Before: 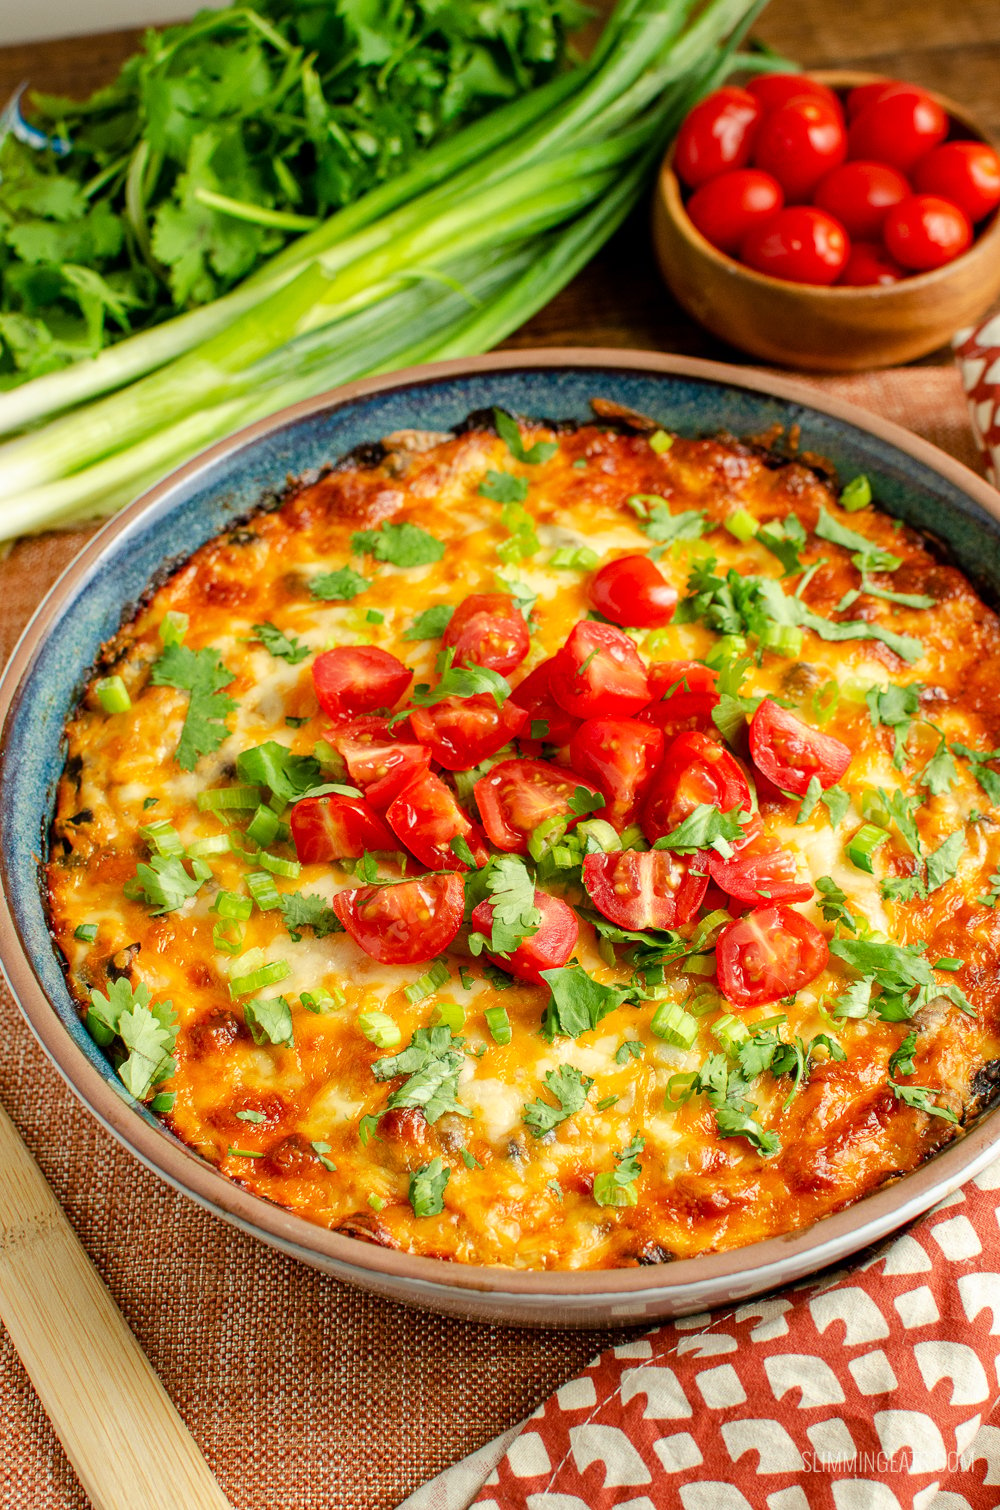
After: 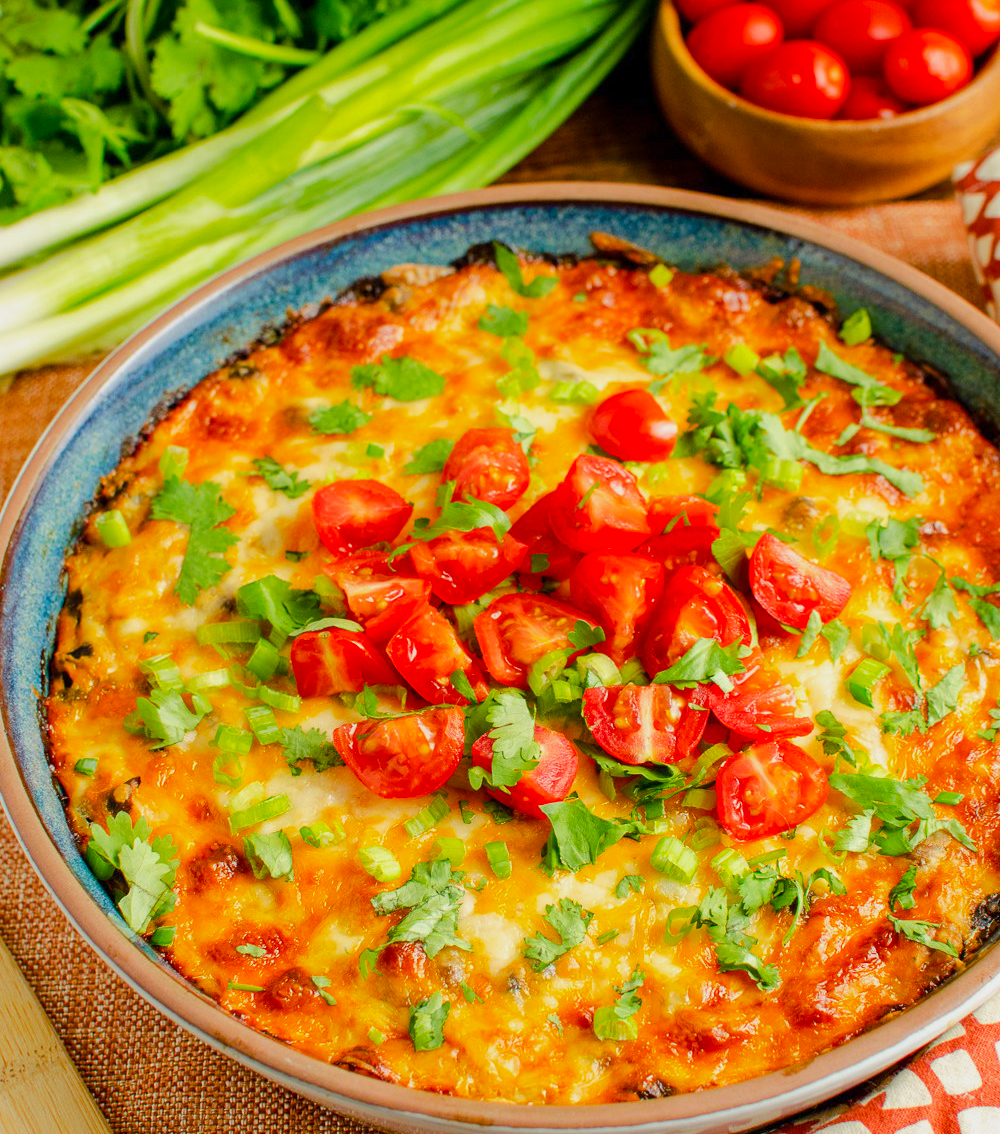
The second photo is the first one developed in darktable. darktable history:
color balance rgb: shadows lift › hue 86.13°, power › hue 329.04°, perceptual saturation grading › global saturation 18.081%, perceptual brilliance grading › mid-tones 9.125%, perceptual brilliance grading › shadows 15.321%, contrast -9.743%
color correction: highlights b* 0.055, saturation 0.99
crop: top 11.024%, bottom 13.873%
